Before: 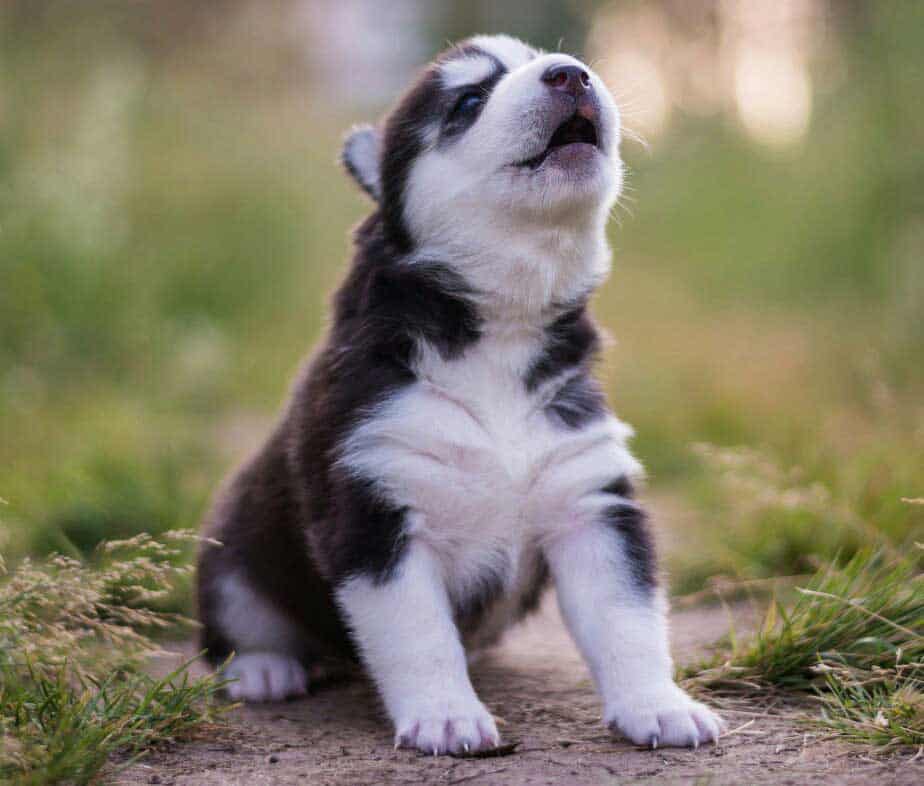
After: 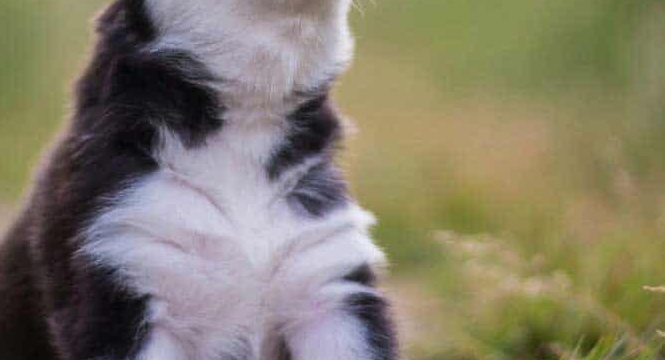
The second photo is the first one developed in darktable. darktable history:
haze removal: strength -0.05
crop and rotate: left 27.938%, top 27.046%, bottom 27.046%
